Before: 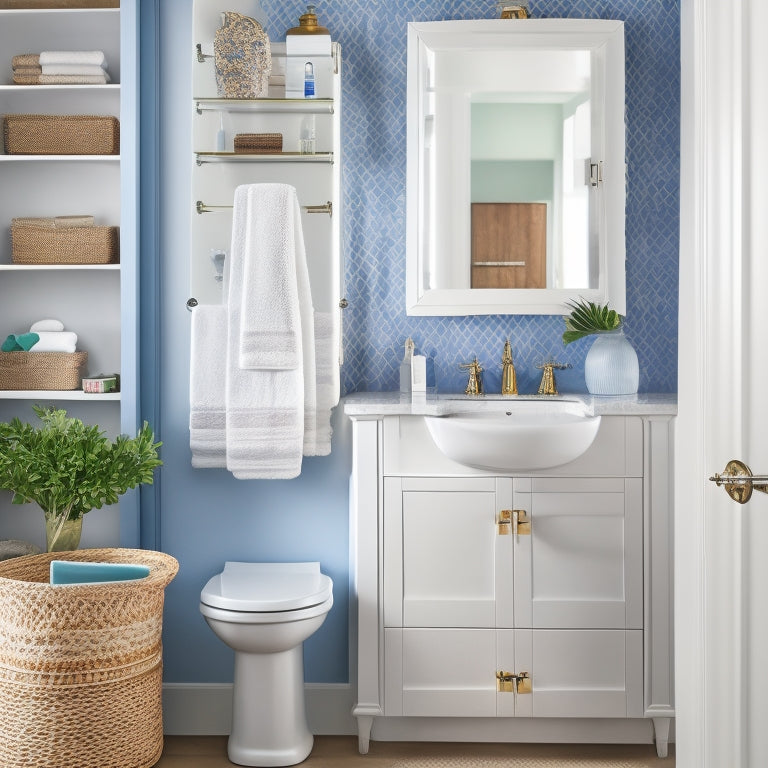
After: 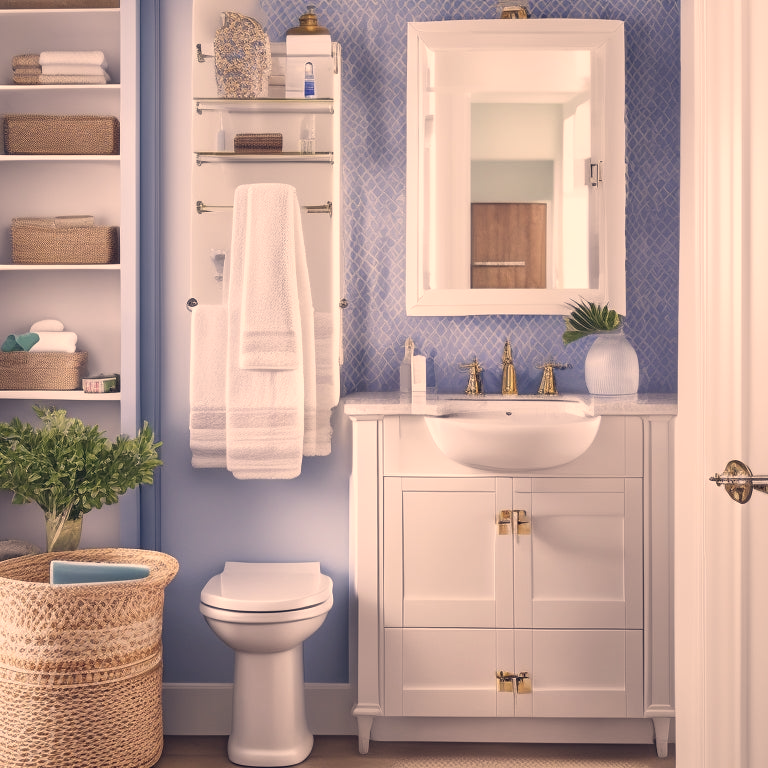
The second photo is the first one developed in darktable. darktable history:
color correction: highlights a* 20.1, highlights b* 26.89, shadows a* 3.29, shadows b* -17.52, saturation 0.738
